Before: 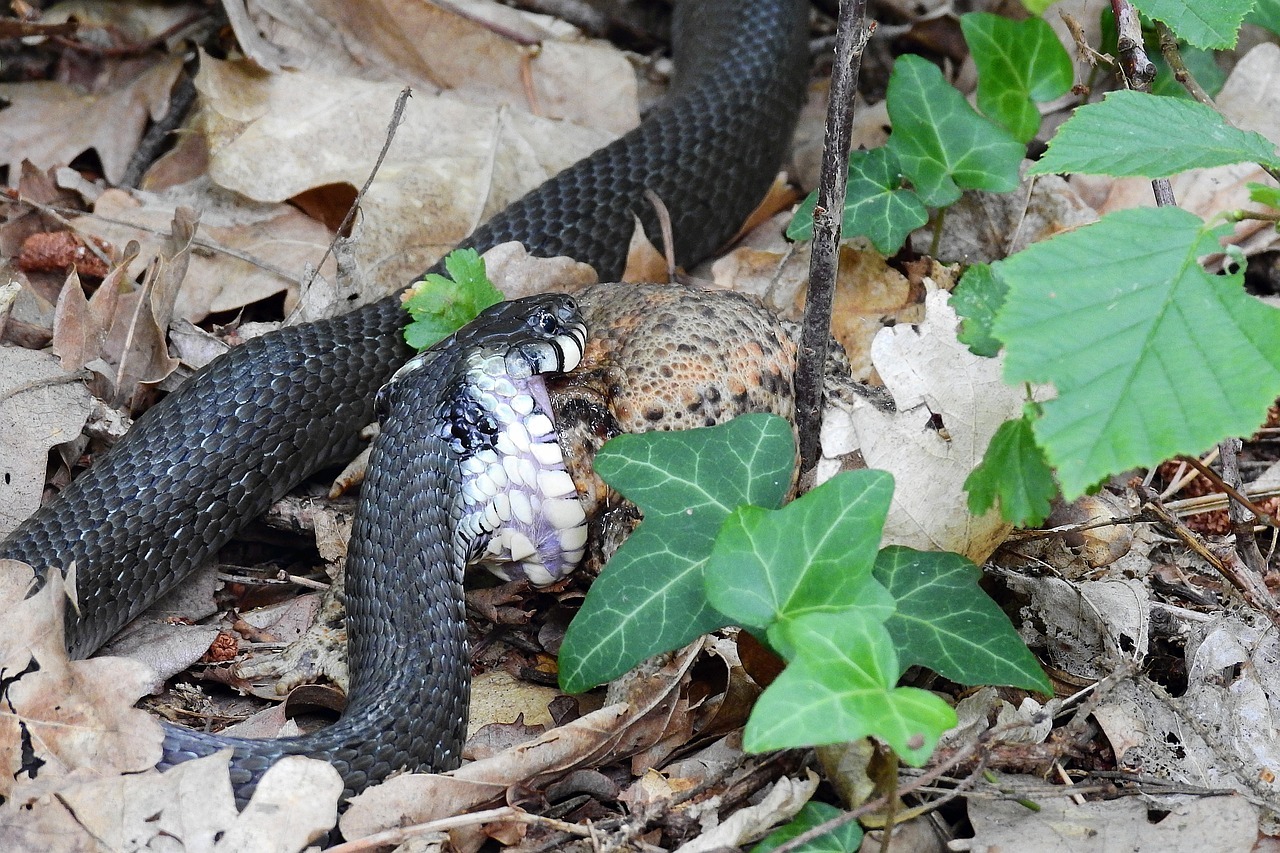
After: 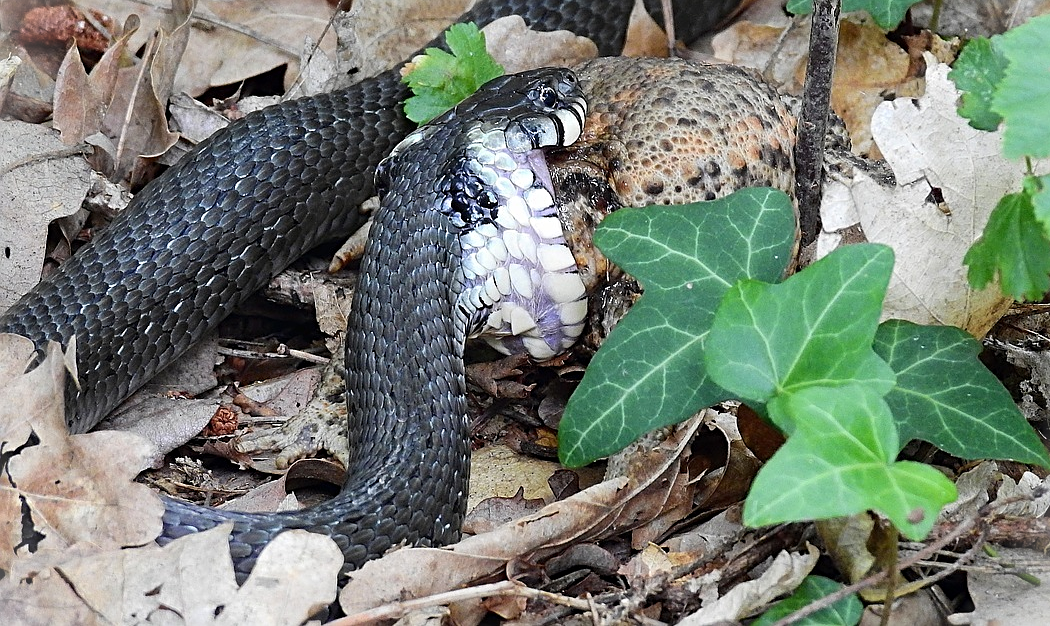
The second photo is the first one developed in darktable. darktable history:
sharpen: radius 2.529, amount 0.323
vignetting: fall-off start 100%, brightness 0.3, saturation 0
crop: top 26.531%, right 17.959%
